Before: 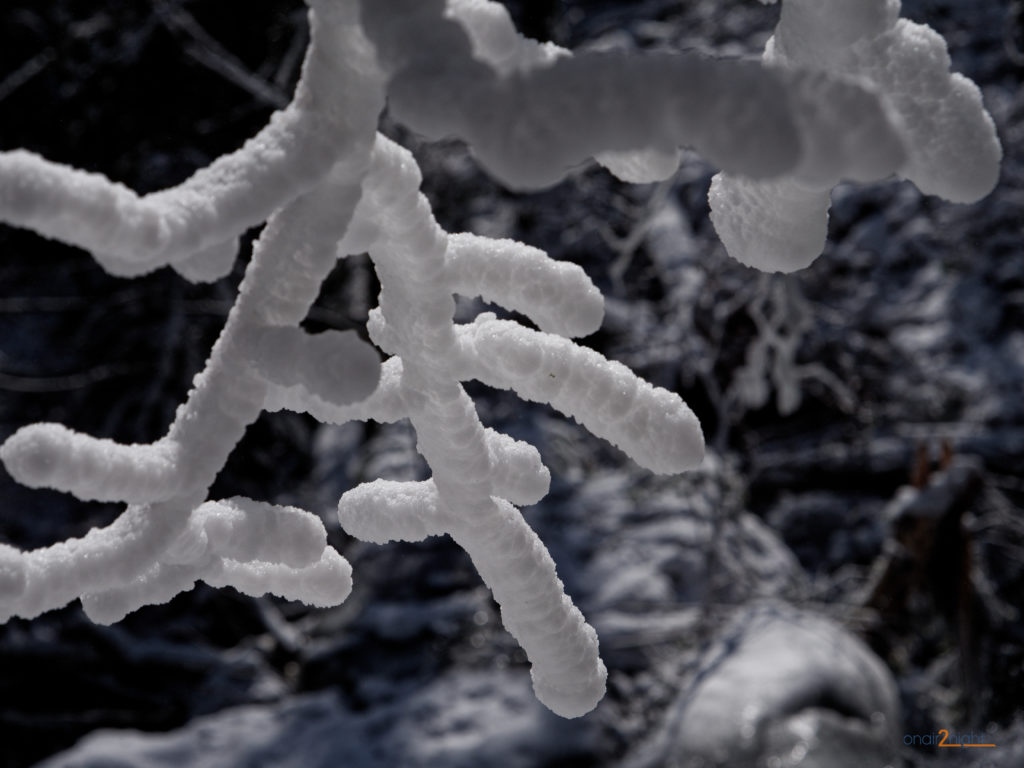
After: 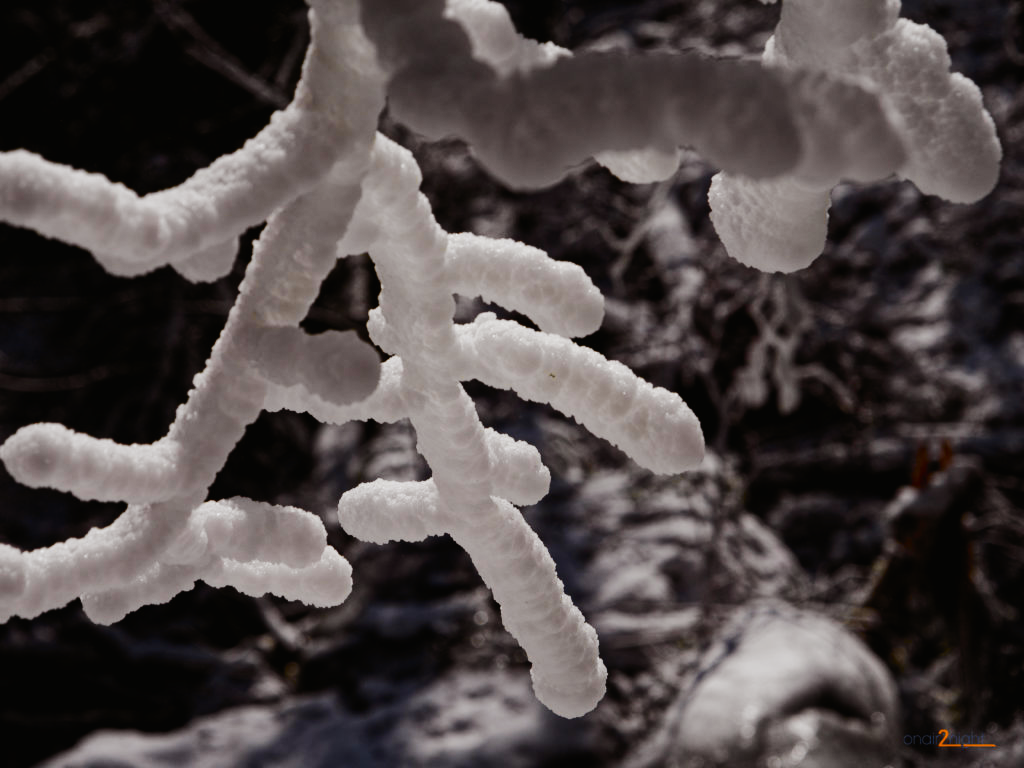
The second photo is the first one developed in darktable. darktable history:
rgb levels: mode RGB, independent channels, levels [[0, 0.5, 1], [0, 0.521, 1], [0, 0.536, 1]]
tone curve: curves: ch0 [(0, 0.01) (0.097, 0.07) (0.204, 0.173) (0.447, 0.517) (0.539, 0.624) (0.733, 0.791) (0.879, 0.898) (1, 0.98)]; ch1 [(0, 0) (0.393, 0.415) (0.447, 0.448) (0.485, 0.494) (0.523, 0.509) (0.545, 0.544) (0.574, 0.578) (0.648, 0.674) (1, 1)]; ch2 [(0, 0) (0.369, 0.388) (0.449, 0.431) (0.499, 0.5) (0.521, 0.517) (0.53, 0.54) (0.564, 0.569) (0.674, 0.735) (1, 1)], color space Lab, independent channels, preserve colors none
white balance: emerald 1
